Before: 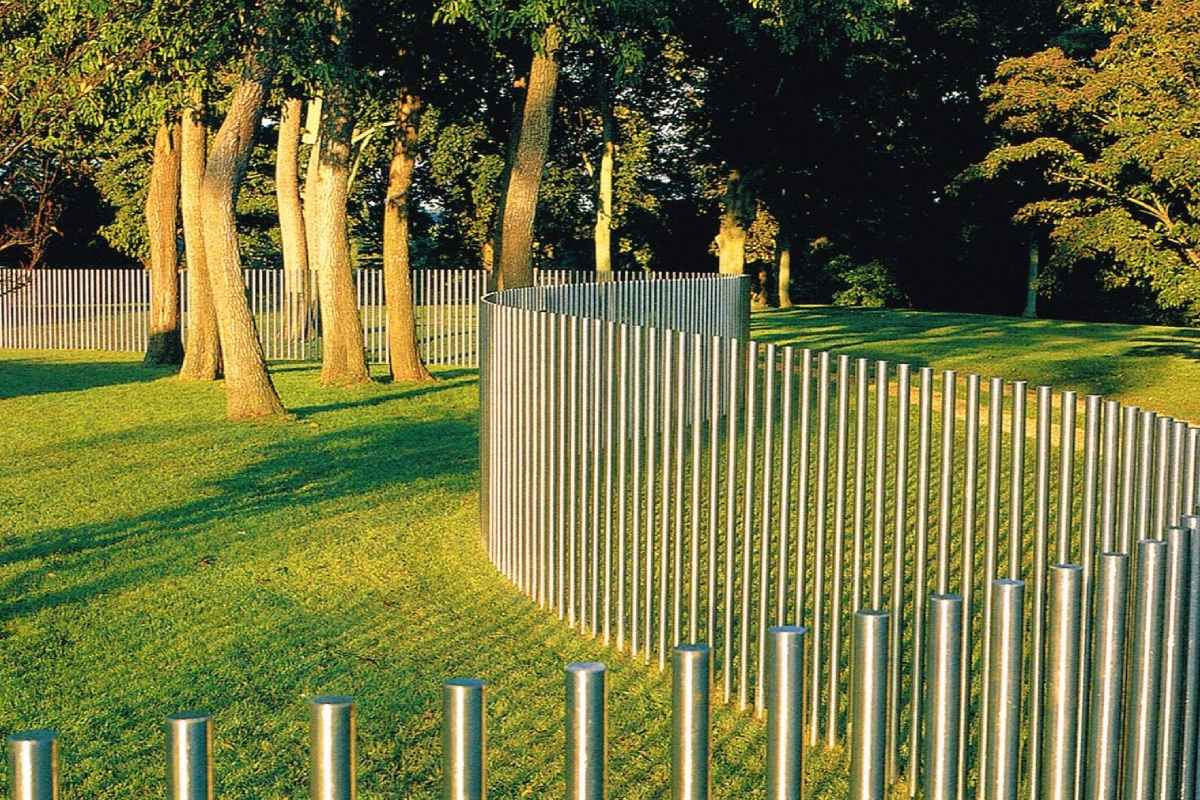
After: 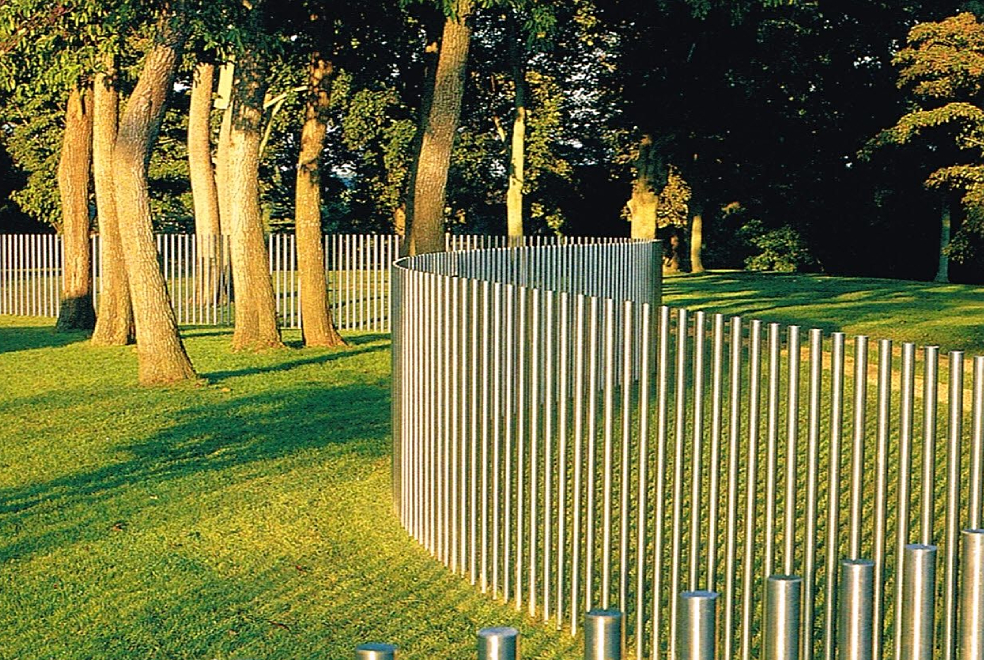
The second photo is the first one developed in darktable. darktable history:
crop and rotate: left 7.35%, top 4.39%, right 10.609%, bottom 13.041%
sharpen: amount 0.212
